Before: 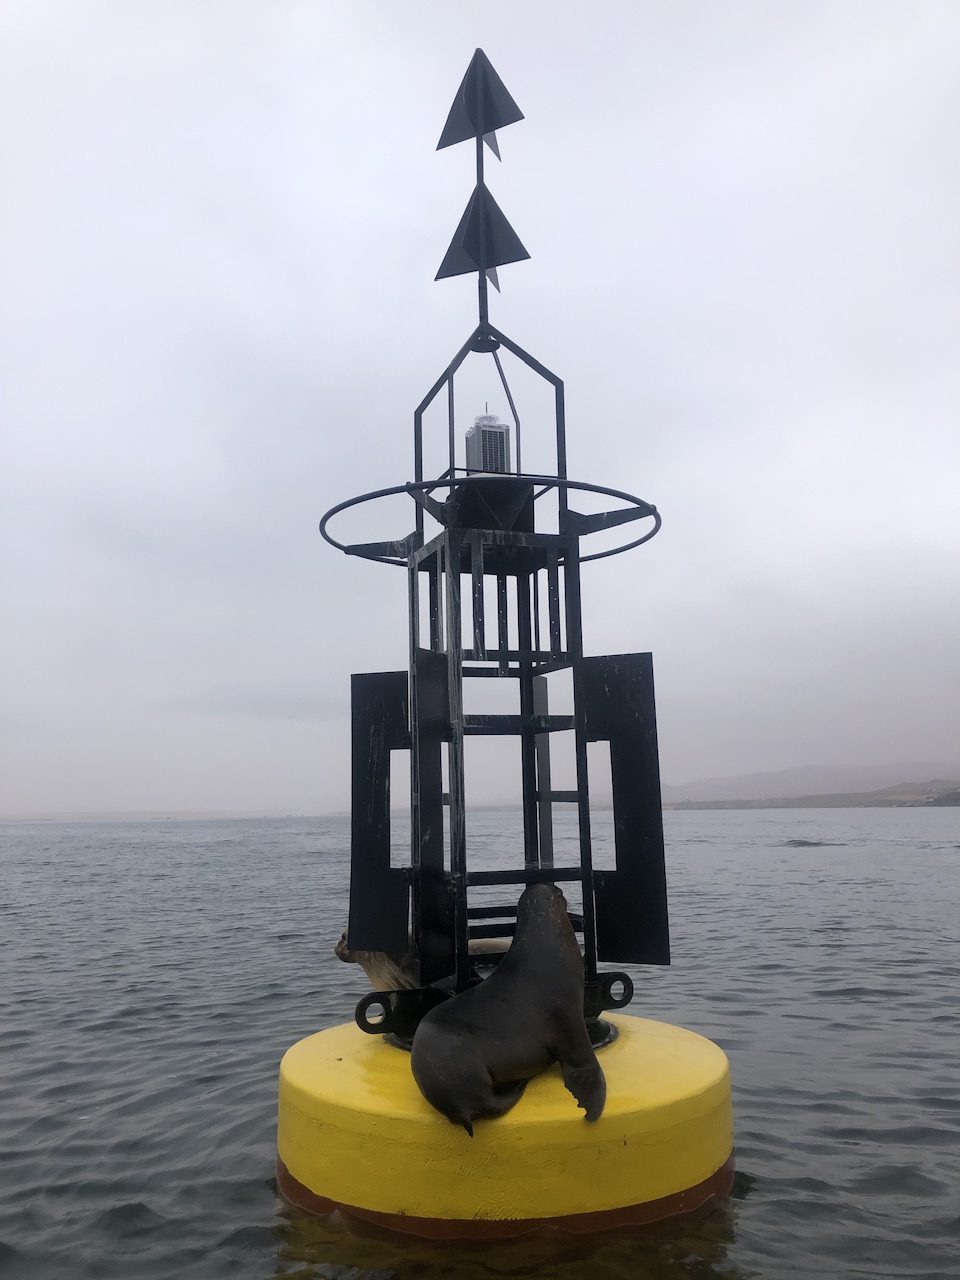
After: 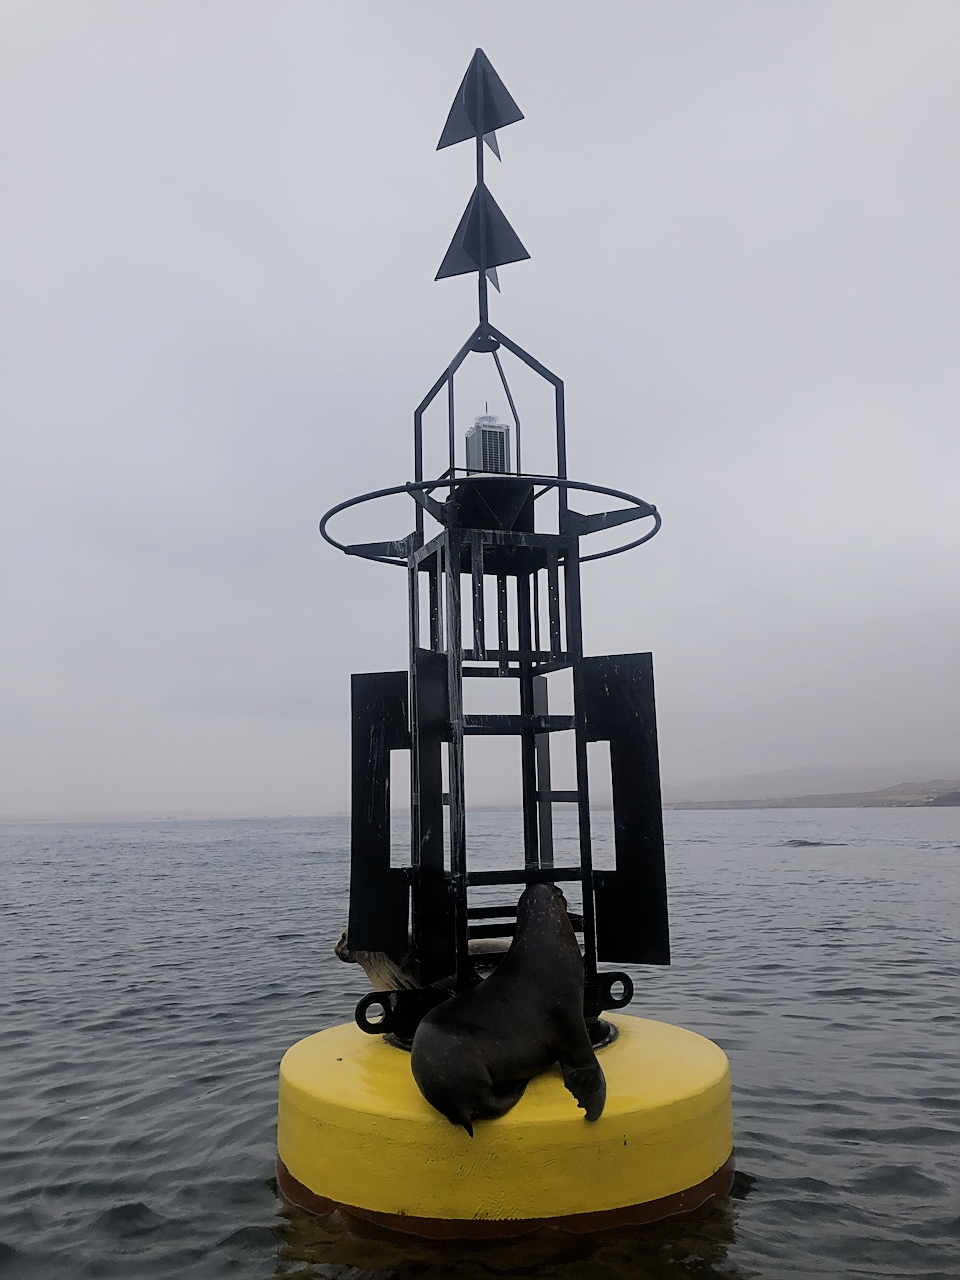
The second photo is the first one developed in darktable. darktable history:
sharpen: on, module defaults
filmic rgb: black relative exposure -7.65 EV, white relative exposure 4.56 EV, hardness 3.61, contrast 1.059, iterations of high-quality reconstruction 0
